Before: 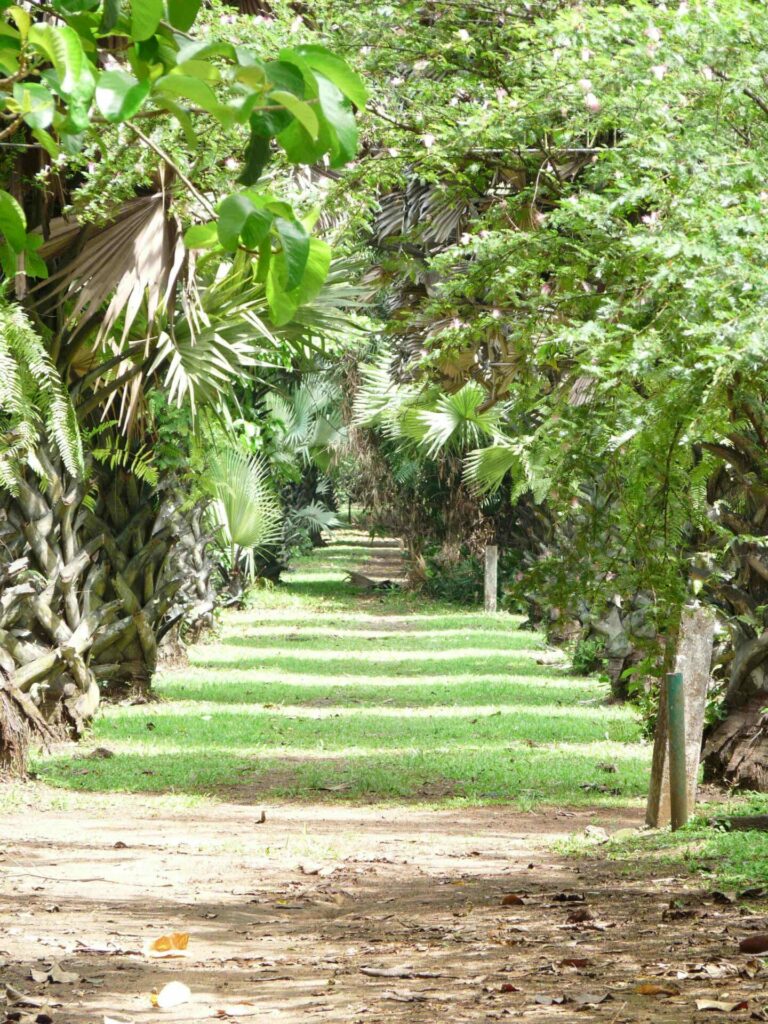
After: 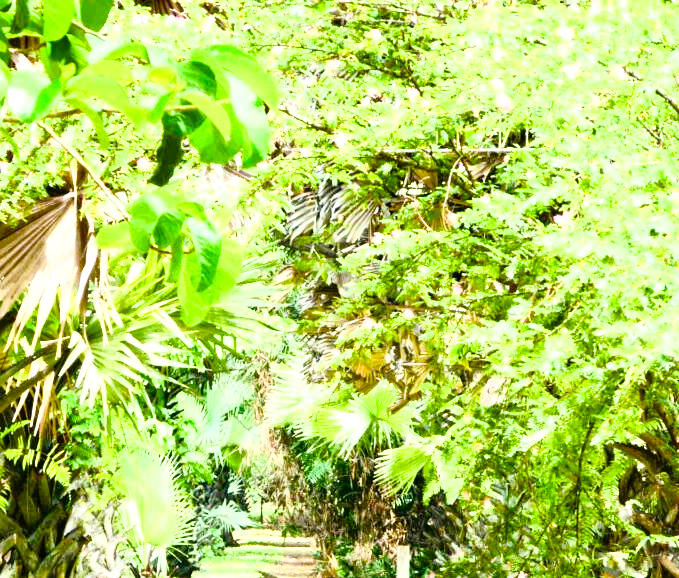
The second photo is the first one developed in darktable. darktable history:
color balance rgb: perceptual saturation grading › global saturation 46.087%, perceptual saturation grading › highlights -49.922%, perceptual saturation grading › shadows 29.571%, global vibrance 6.569%, contrast 12.169%, saturation formula JzAzBz (2021)
base curve: curves: ch0 [(0, 0) (0.012, 0.01) (0.073, 0.168) (0.31, 0.711) (0.645, 0.957) (1, 1)]
crop and rotate: left 11.486%, bottom 43.469%
exposure: black level correction 0.001, exposure 0.677 EV, compensate highlight preservation false
